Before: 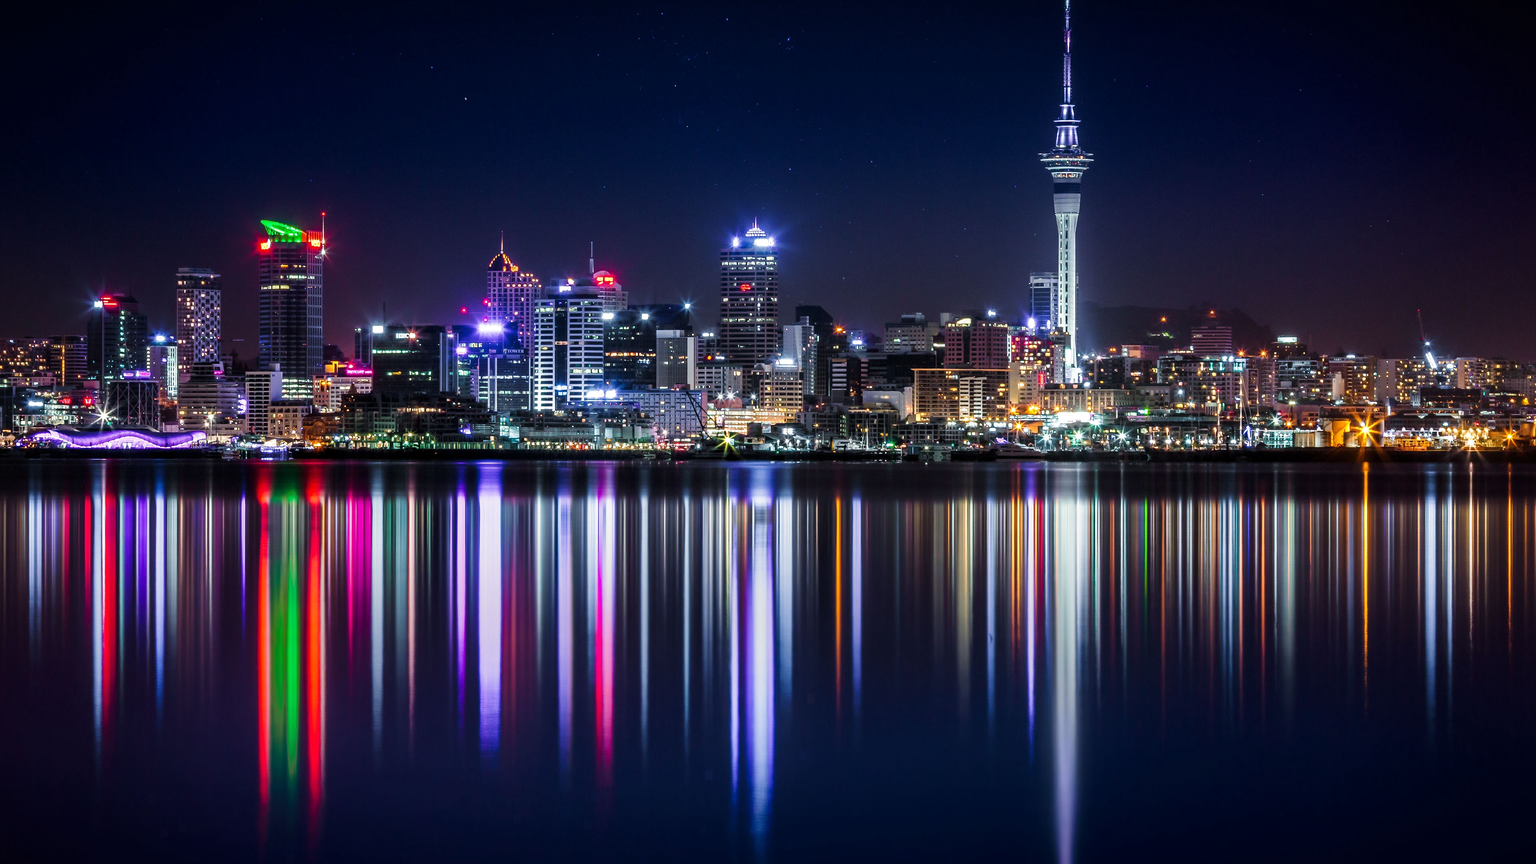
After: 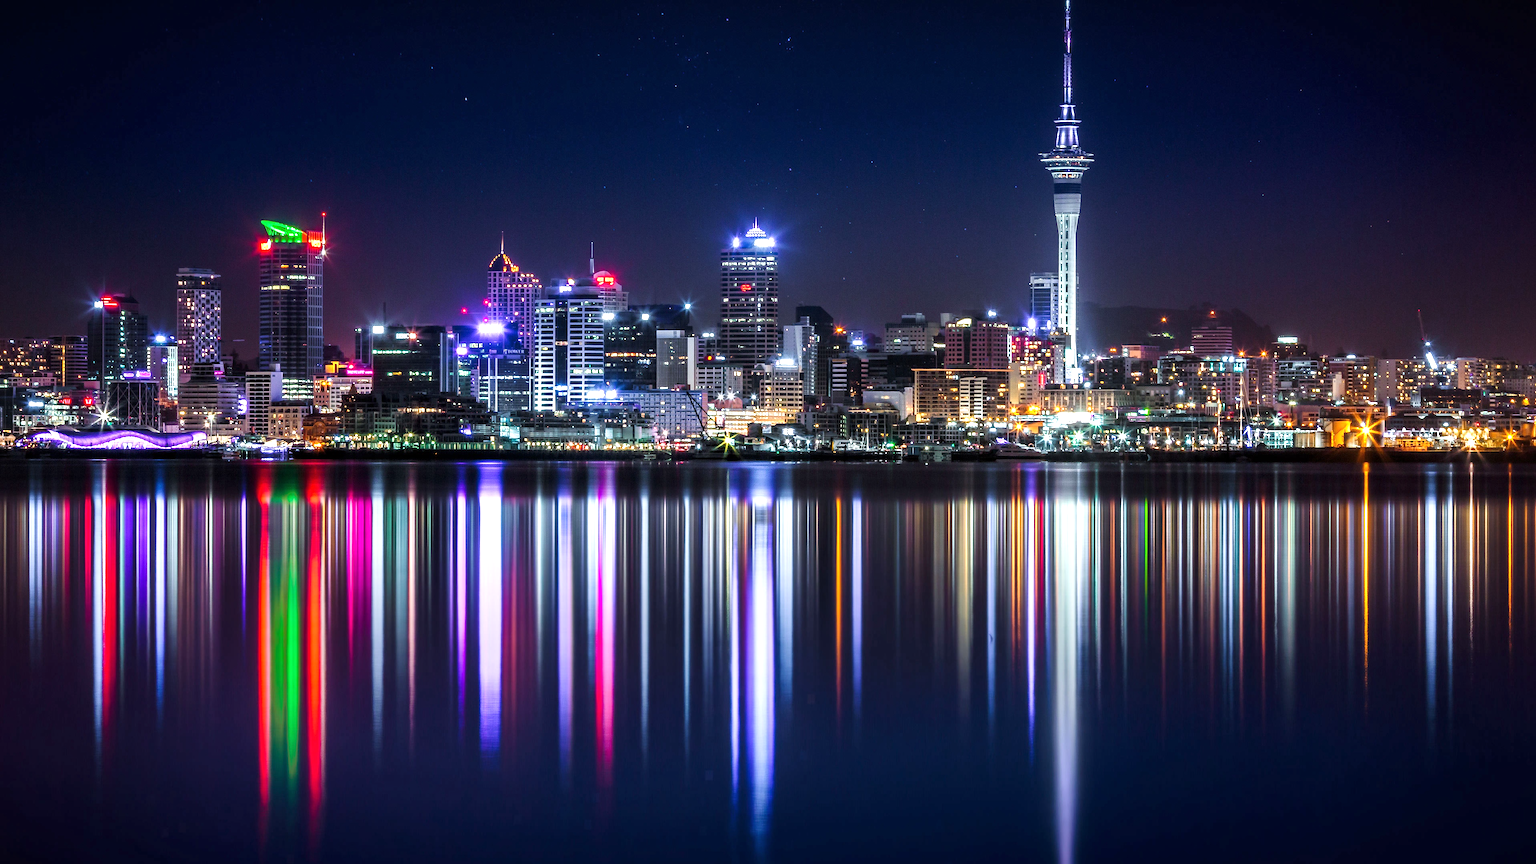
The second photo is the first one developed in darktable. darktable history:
exposure: black level correction 0, exposure 0.5 EV, compensate highlight preservation false
local contrast: mode bilateral grid, contrast 10, coarseness 25, detail 110%, midtone range 0.2
